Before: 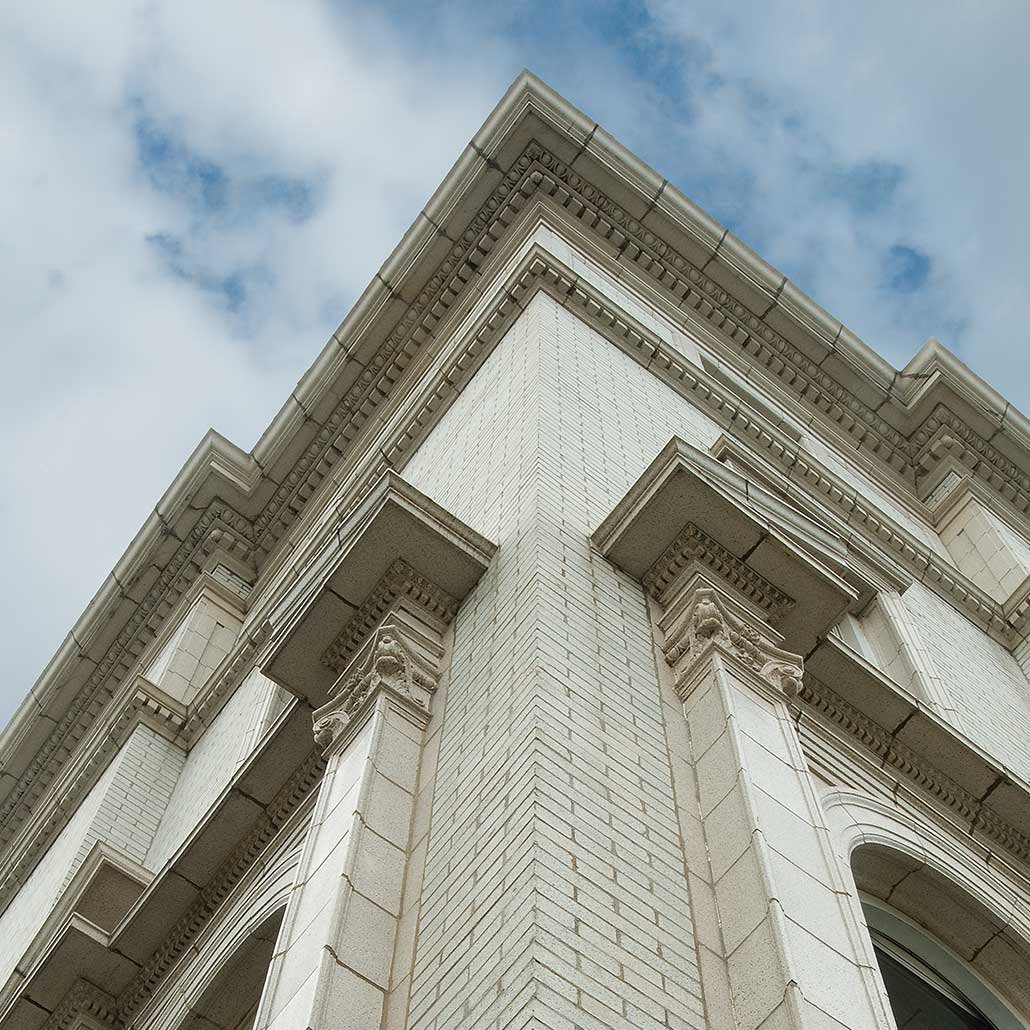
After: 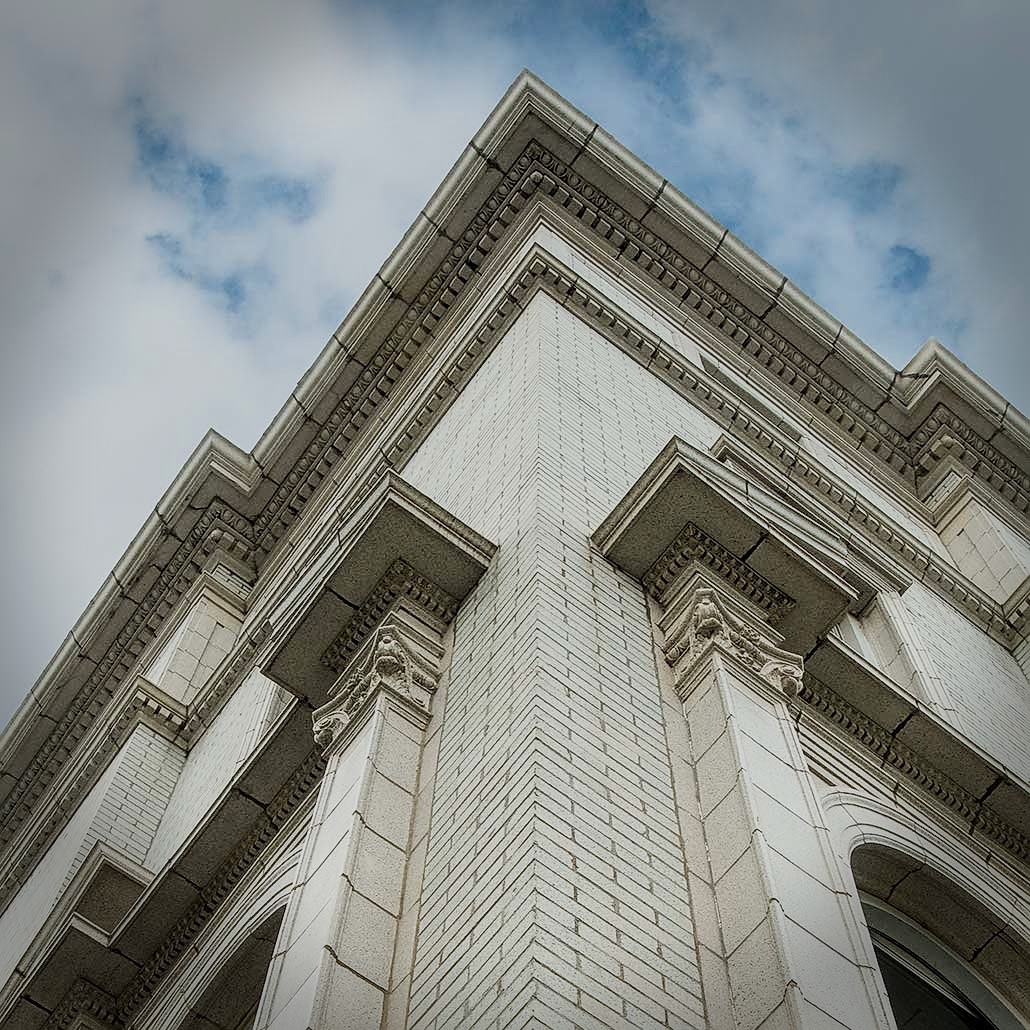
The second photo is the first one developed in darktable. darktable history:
local contrast: detail 130%
vignetting: fall-off radius 31.81%, saturation 0.037, dithering 8-bit output
filmic rgb: black relative exposure -16 EV, white relative exposure 5.31 EV, hardness 5.94, contrast 1.241, color science v5 (2021), contrast in shadows safe, contrast in highlights safe
sharpen: on, module defaults
